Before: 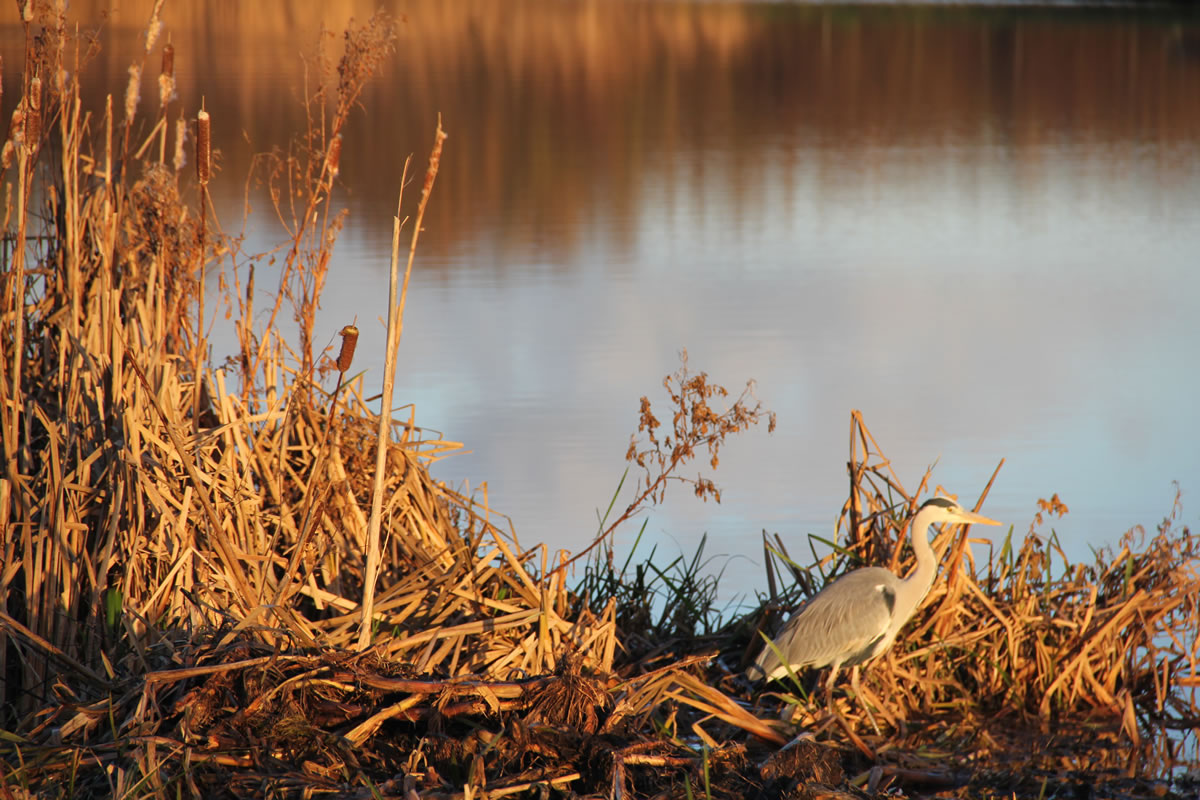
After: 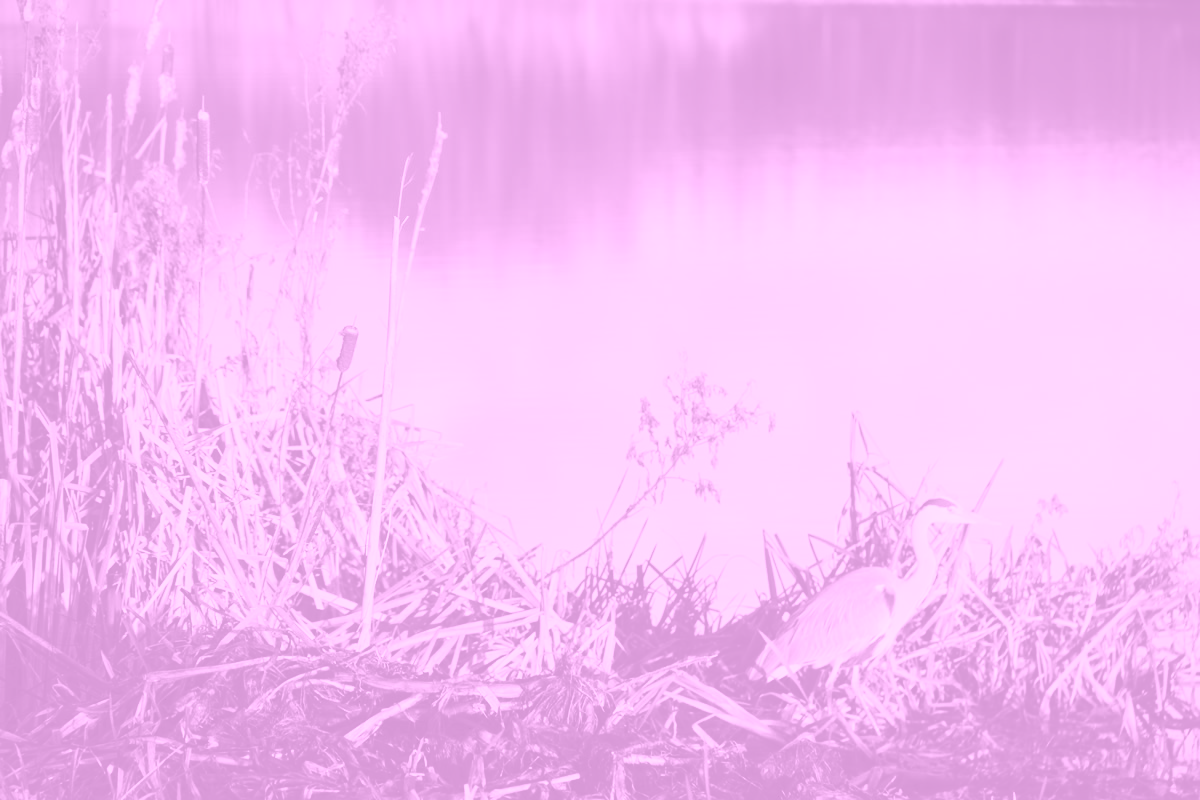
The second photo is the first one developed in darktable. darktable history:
tone curve: curves: ch0 [(0, 0) (0.003, 0.065) (0.011, 0.072) (0.025, 0.09) (0.044, 0.104) (0.069, 0.116) (0.1, 0.127) (0.136, 0.15) (0.177, 0.184) (0.224, 0.223) (0.277, 0.28) (0.335, 0.361) (0.399, 0.443) (0.468, 0.525) (0.543, 0.616) (0.623, 0.713) (0.709, 0.79) (0.801, 0.866) (0.898, 0.933) (1, 1)], preserve colors none
colorize: hue 331.2°, saturation 75%, source mix 30.28%, lightness 70.52%, version 1
white balance: red 0.926, green 1.003, blue 1.133
